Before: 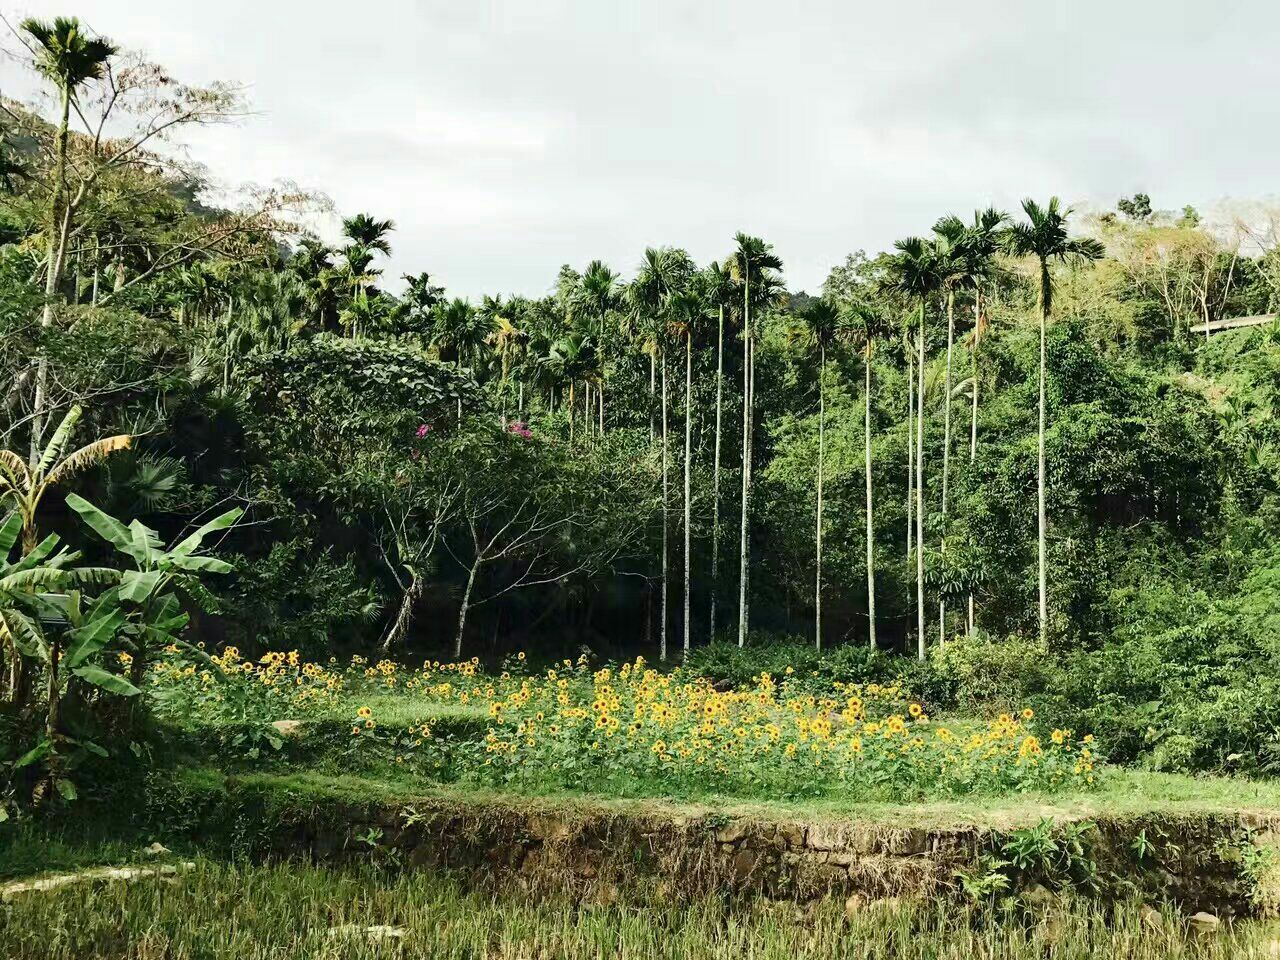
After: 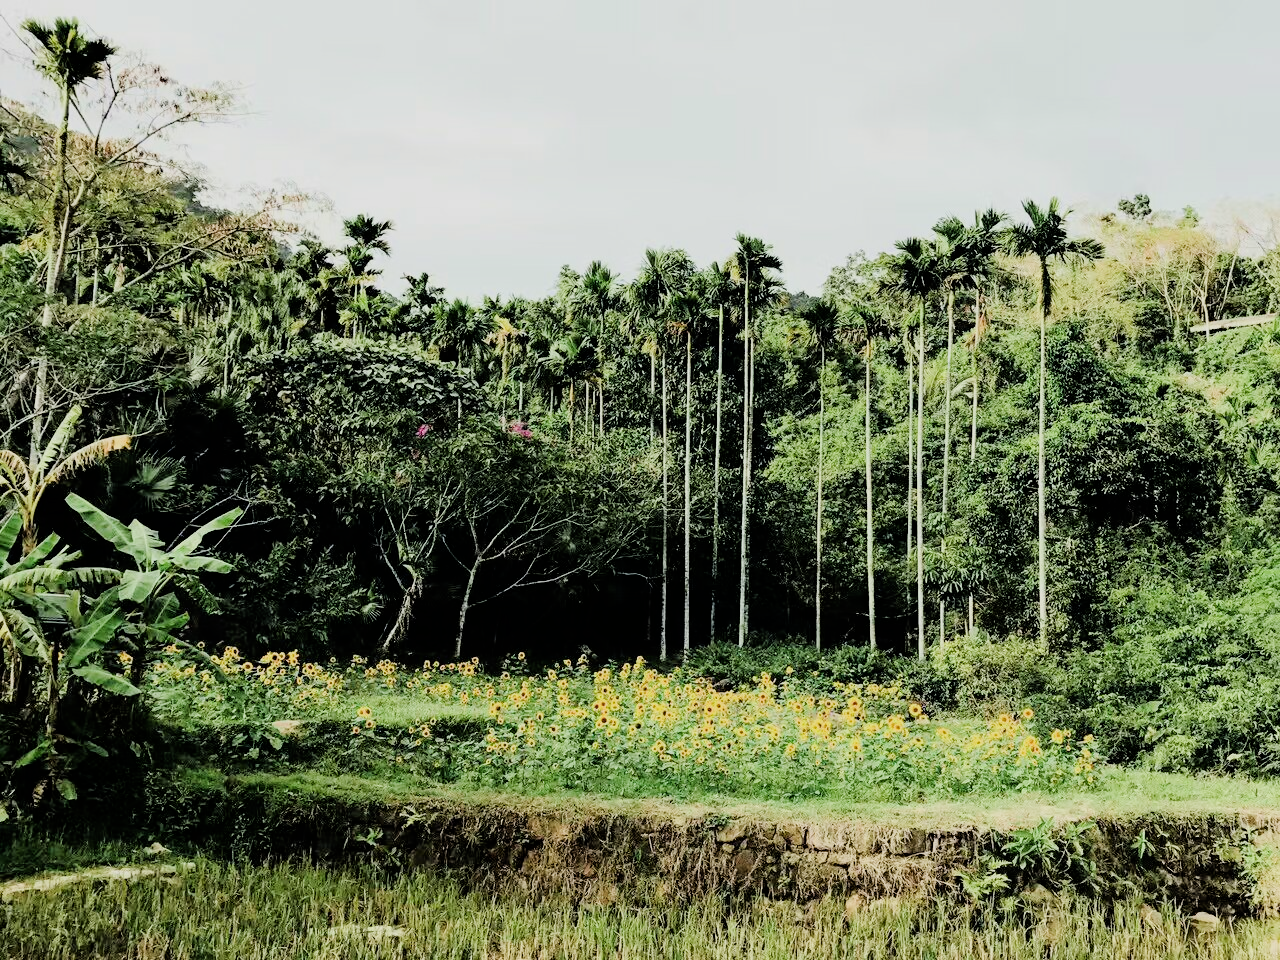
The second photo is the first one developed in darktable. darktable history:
tone equalizer: -8 EV -0.717 EV, -7 EV -0.674 EV, -6 EV -0.634 EV, -5 EV -0.38 EV, -3 EV 0.391 EV, -2 EV 0.6 EV, -1 EV 0.696 EV, +0 EV 0.775 EV
filmic rgb: black relative exposure -6.85 EV, white relative exposure 5.84 EV, hardness 2.68
